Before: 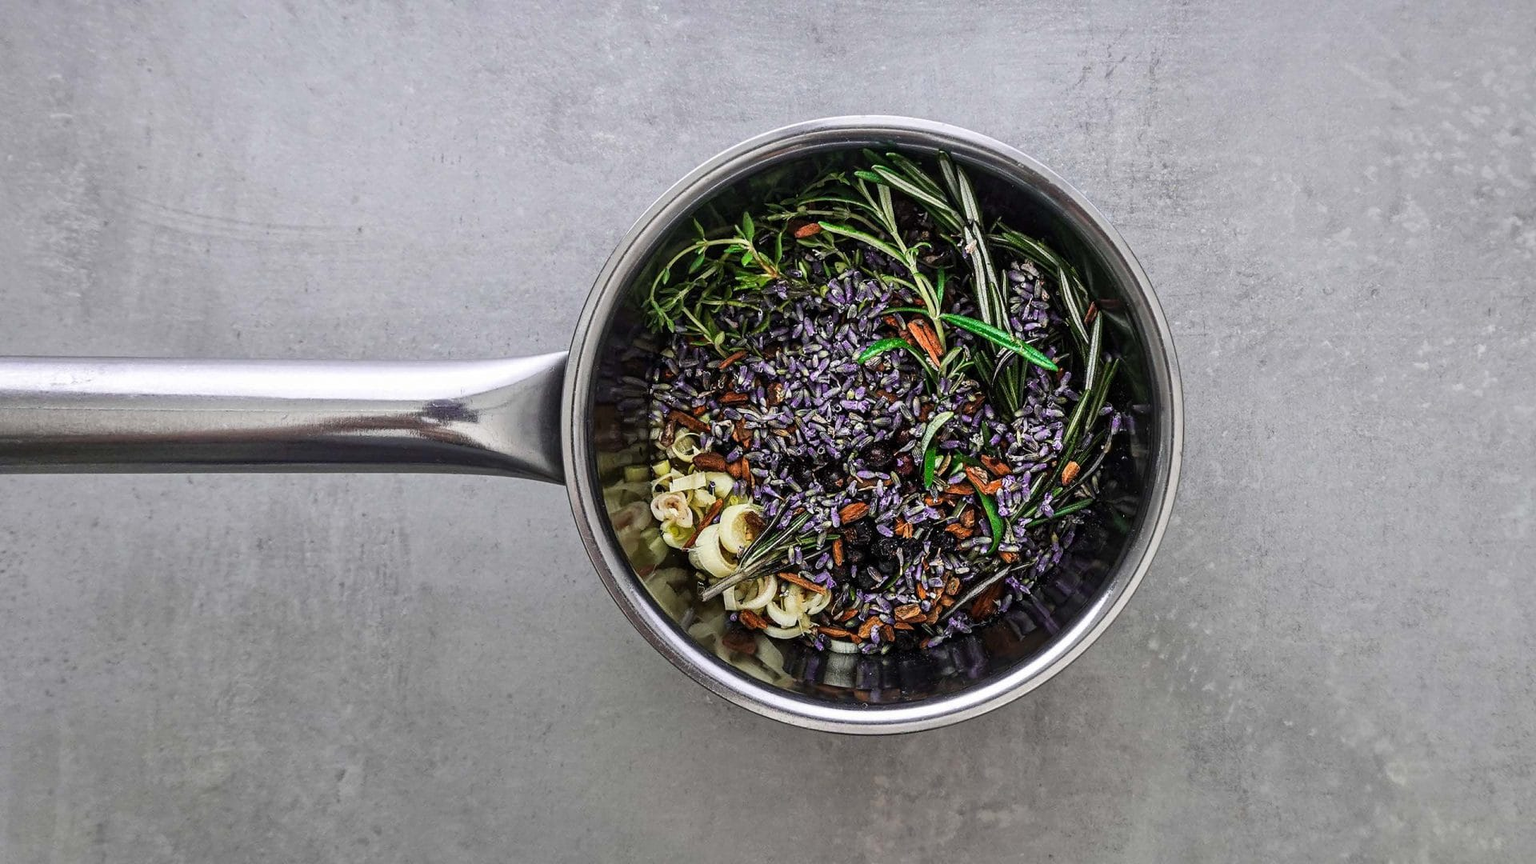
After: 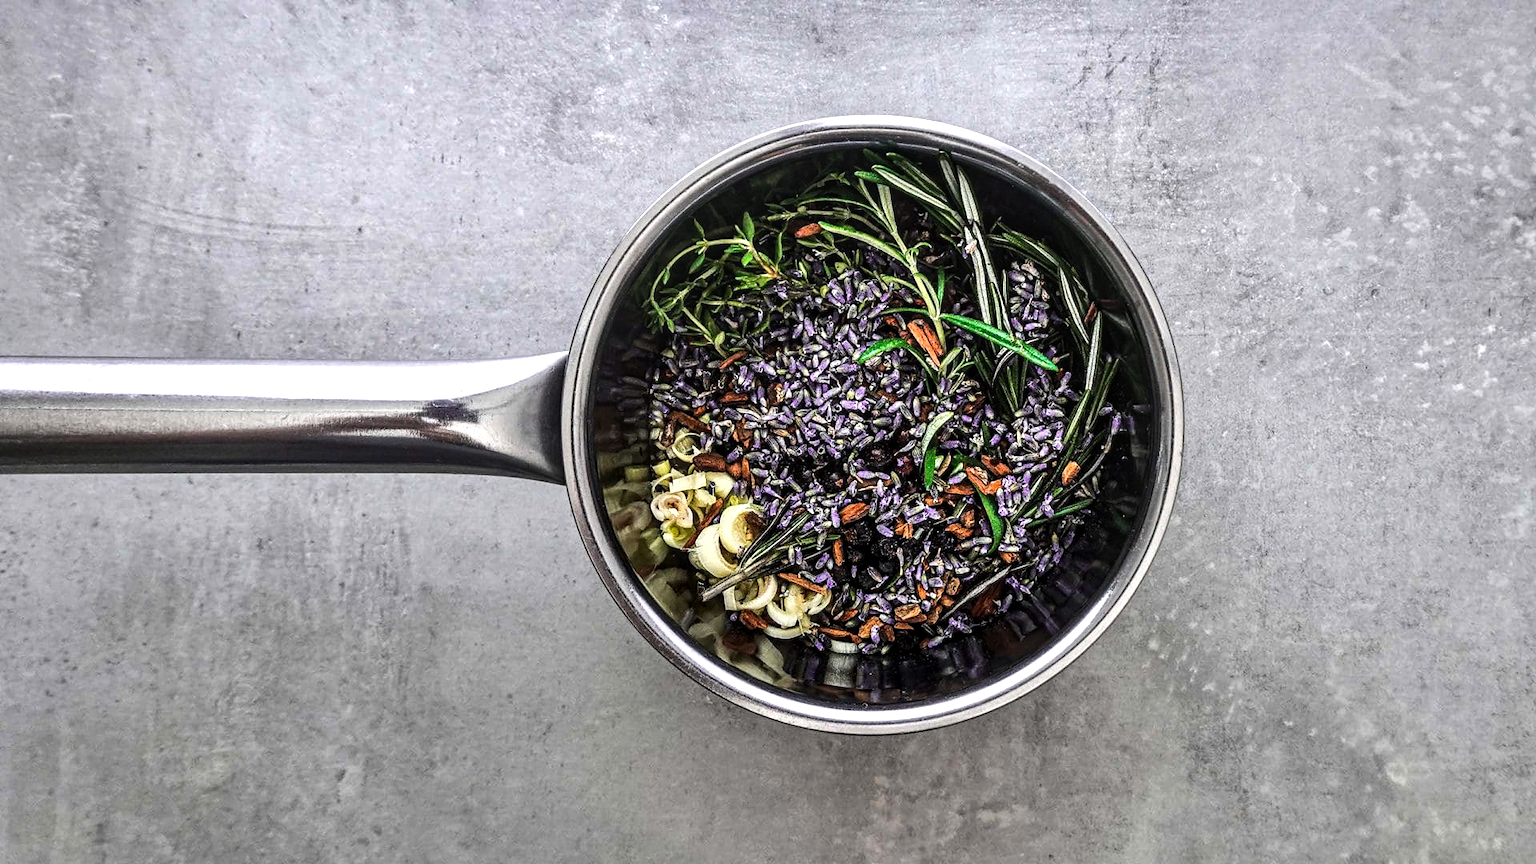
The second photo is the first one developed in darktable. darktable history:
tone equalizer: -8 EV -0.75 EV, -7 EV -0.7 EV, -6 EV -0.6 EV, -5 EV -0.4 EV, -3 EV 0.4 EV, -2 EV 0.6 EV, -1 EV 0.7 EV, +0 EV 0.75 EV, edges refinement/feathering 500, mask exposure compensation -1.57 EV, preserve details no
local contrast: on, module defaults
shadows and highlights: soften with gaussian
